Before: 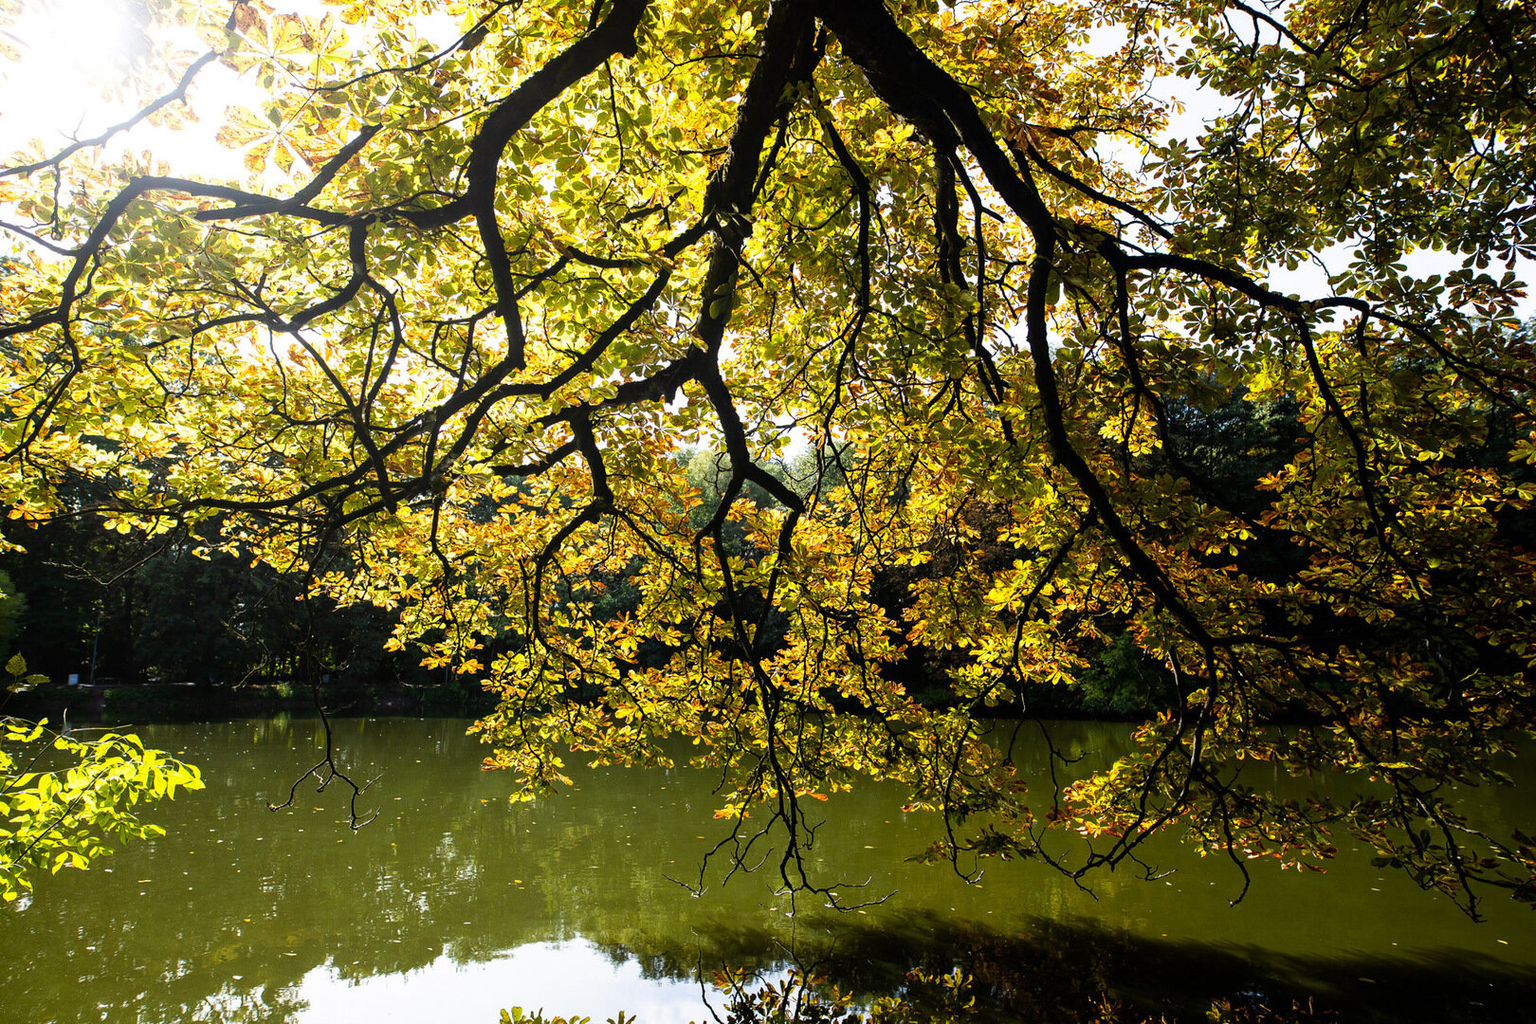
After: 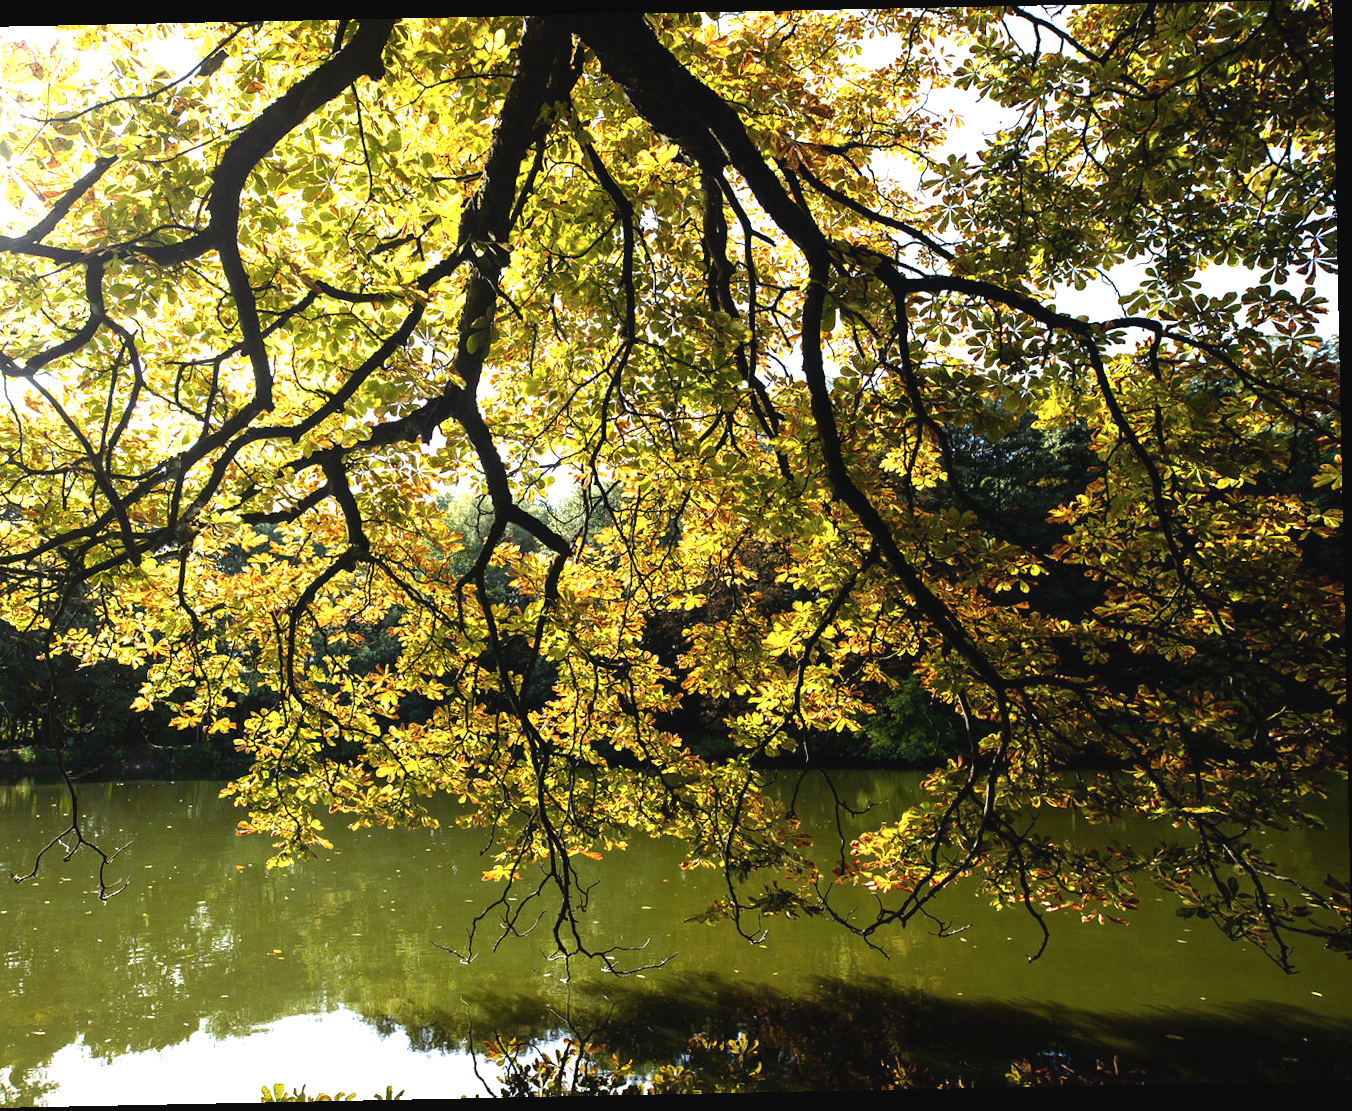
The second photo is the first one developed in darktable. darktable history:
rotate and perspective: rotation -1.17°, automatic cropping off
crop: left 17.582%, bottom 0.031%
contrast brightness saturation: contrast -0.08, brightness -0.04, saturation -0.11
exposure: black level correction 0, exposure 0.7 EV, compensate exposure bias true, compensate highlight preservation false
